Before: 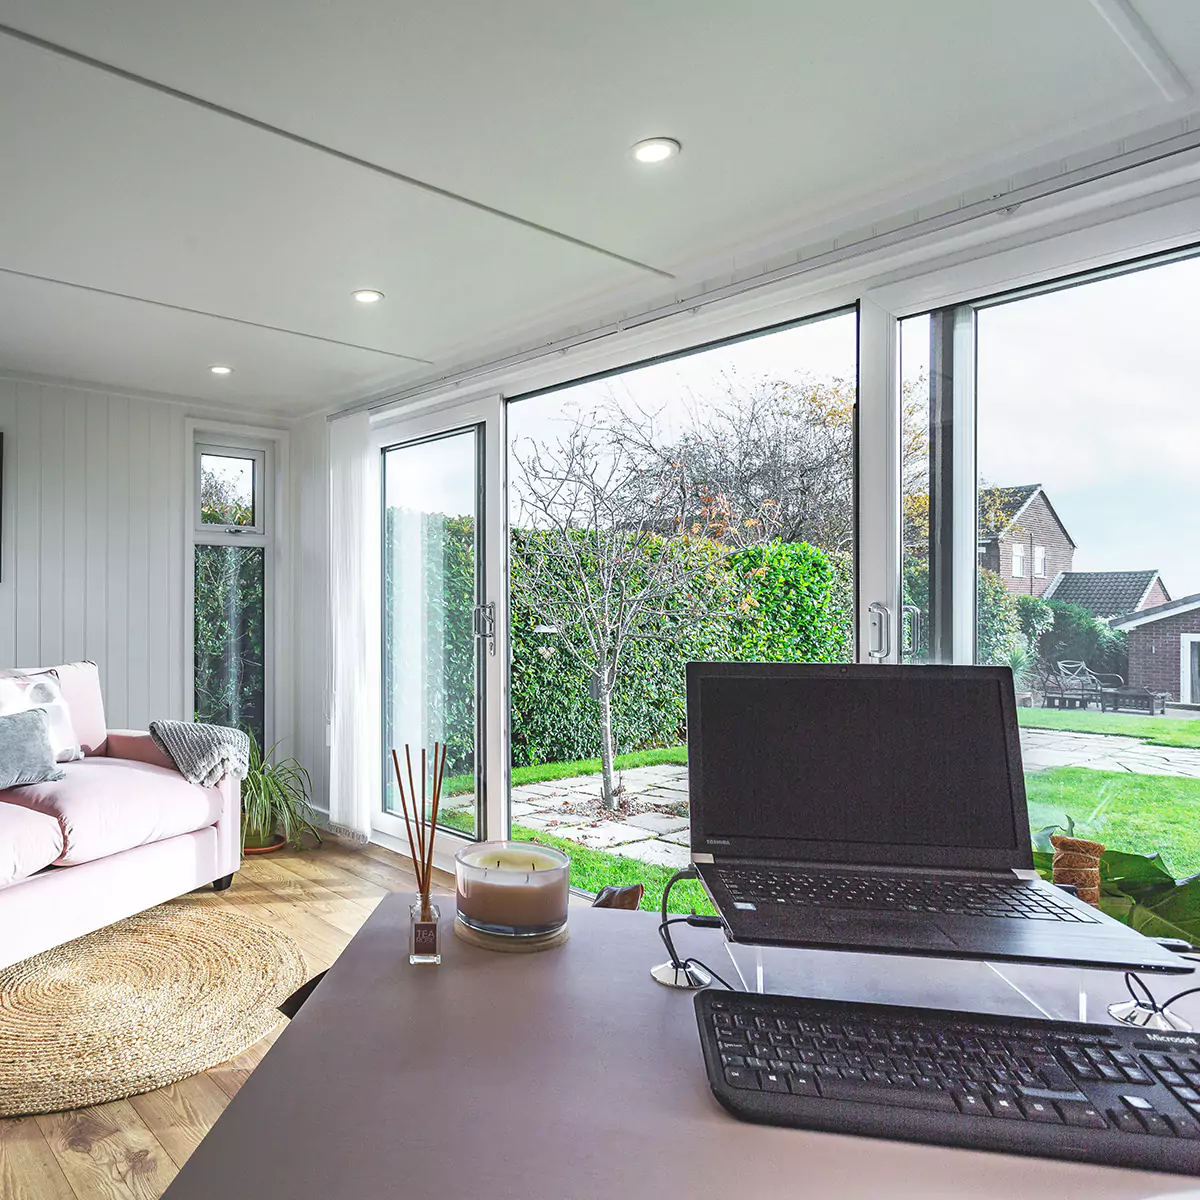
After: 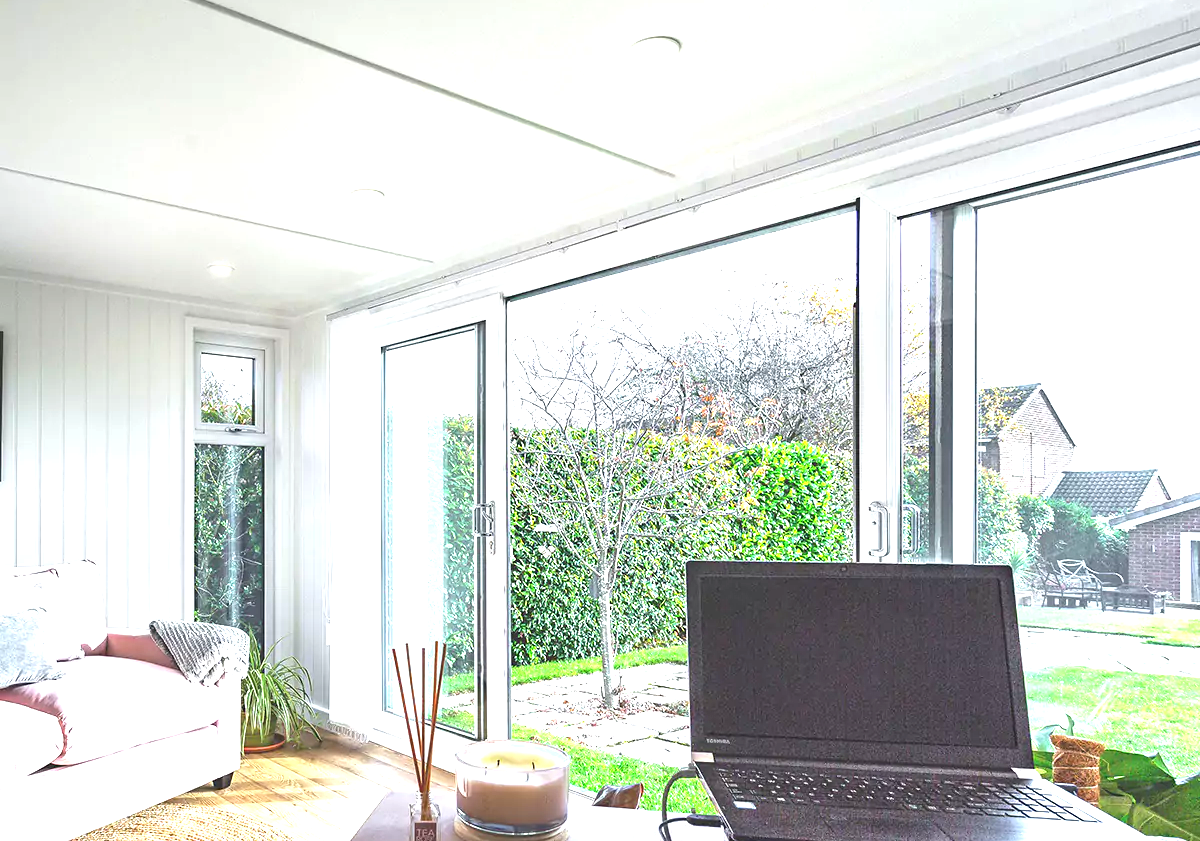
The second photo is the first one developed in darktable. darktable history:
exposure: black level correction 0, exposure 1.2 EV, compensate highlight preservation false
crop and rotate: top 8.46%, bottom 21.382%
